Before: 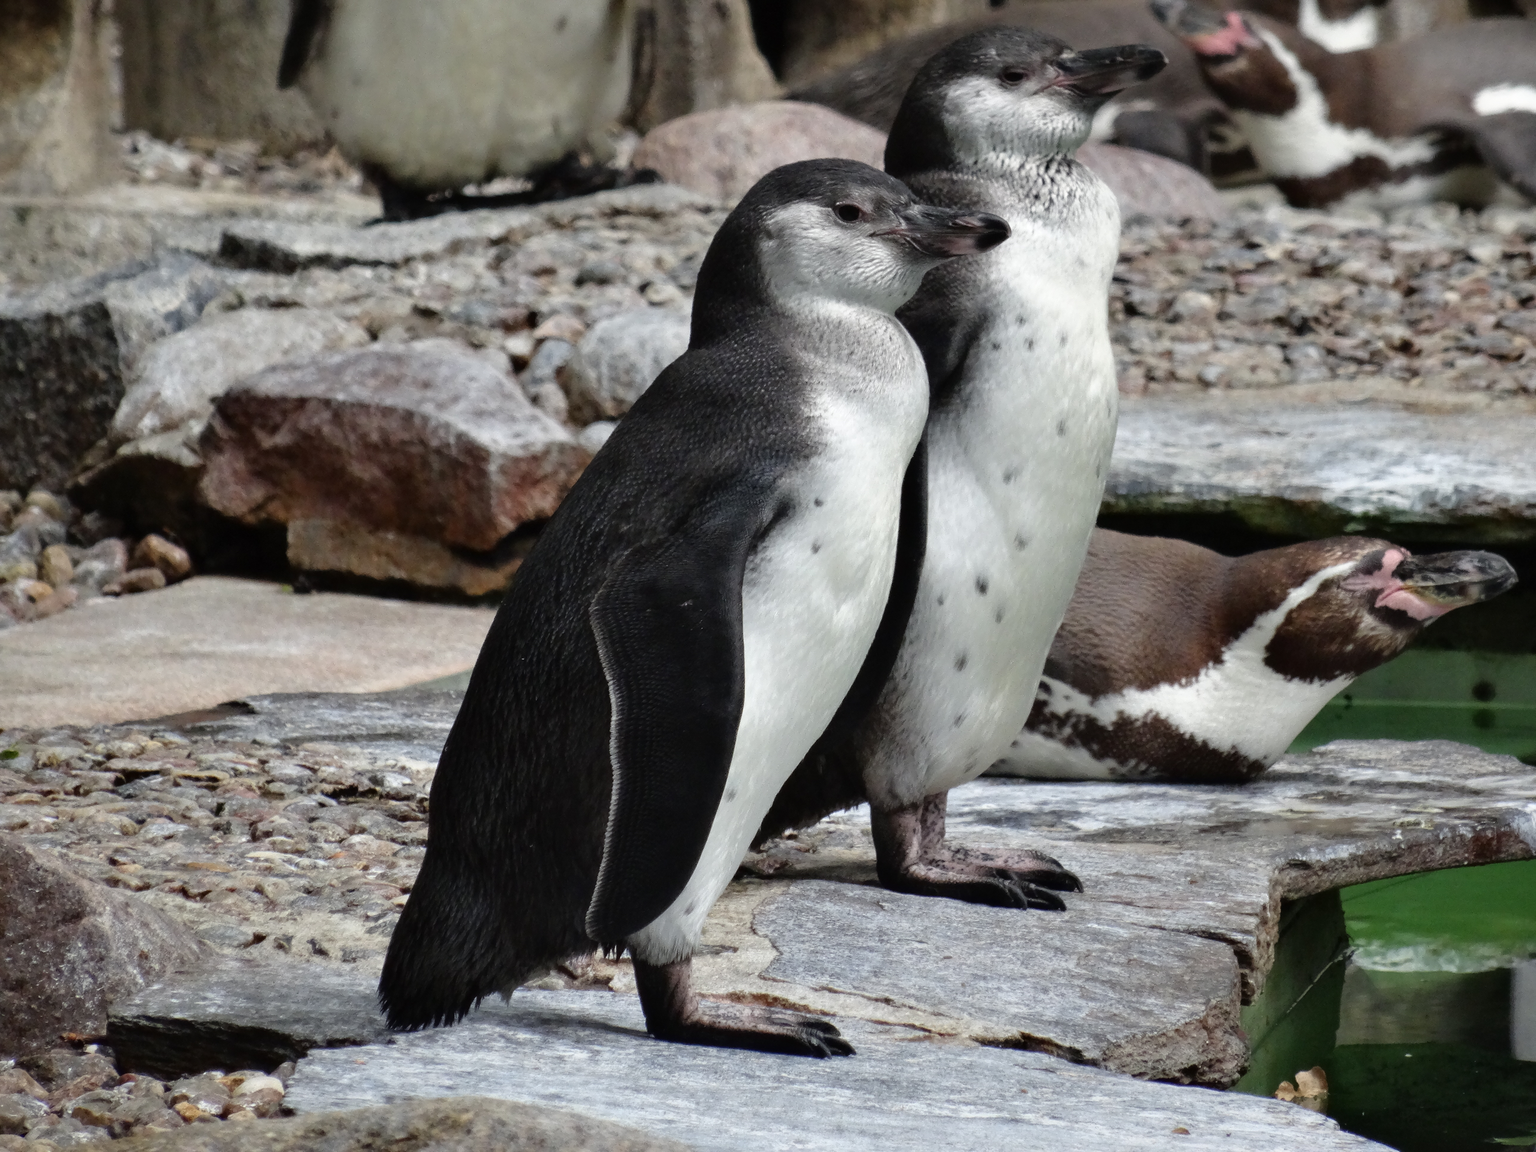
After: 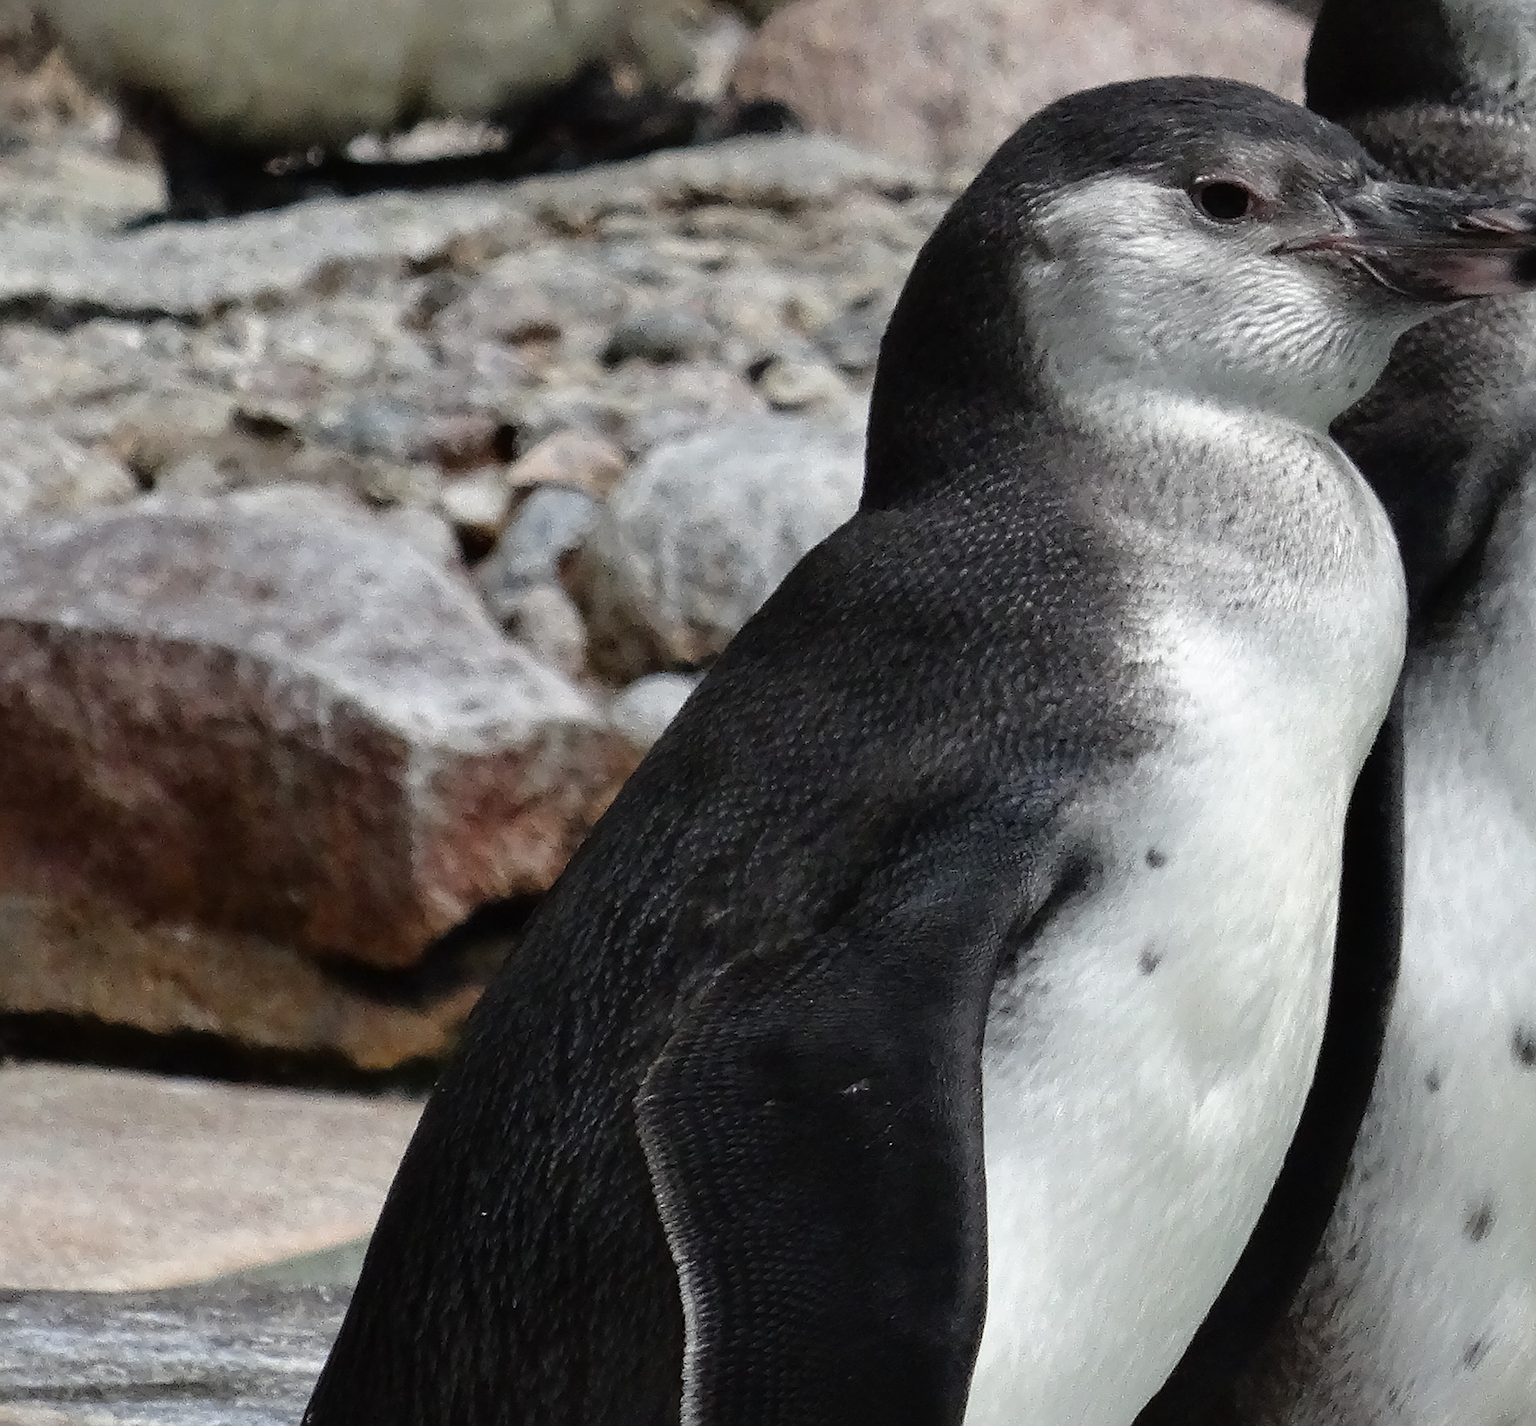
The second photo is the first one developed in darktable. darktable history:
crop: left 20.194%, top 10.854%, right 35.768%, bottom 34.606%
sharpen: on, module defaults
